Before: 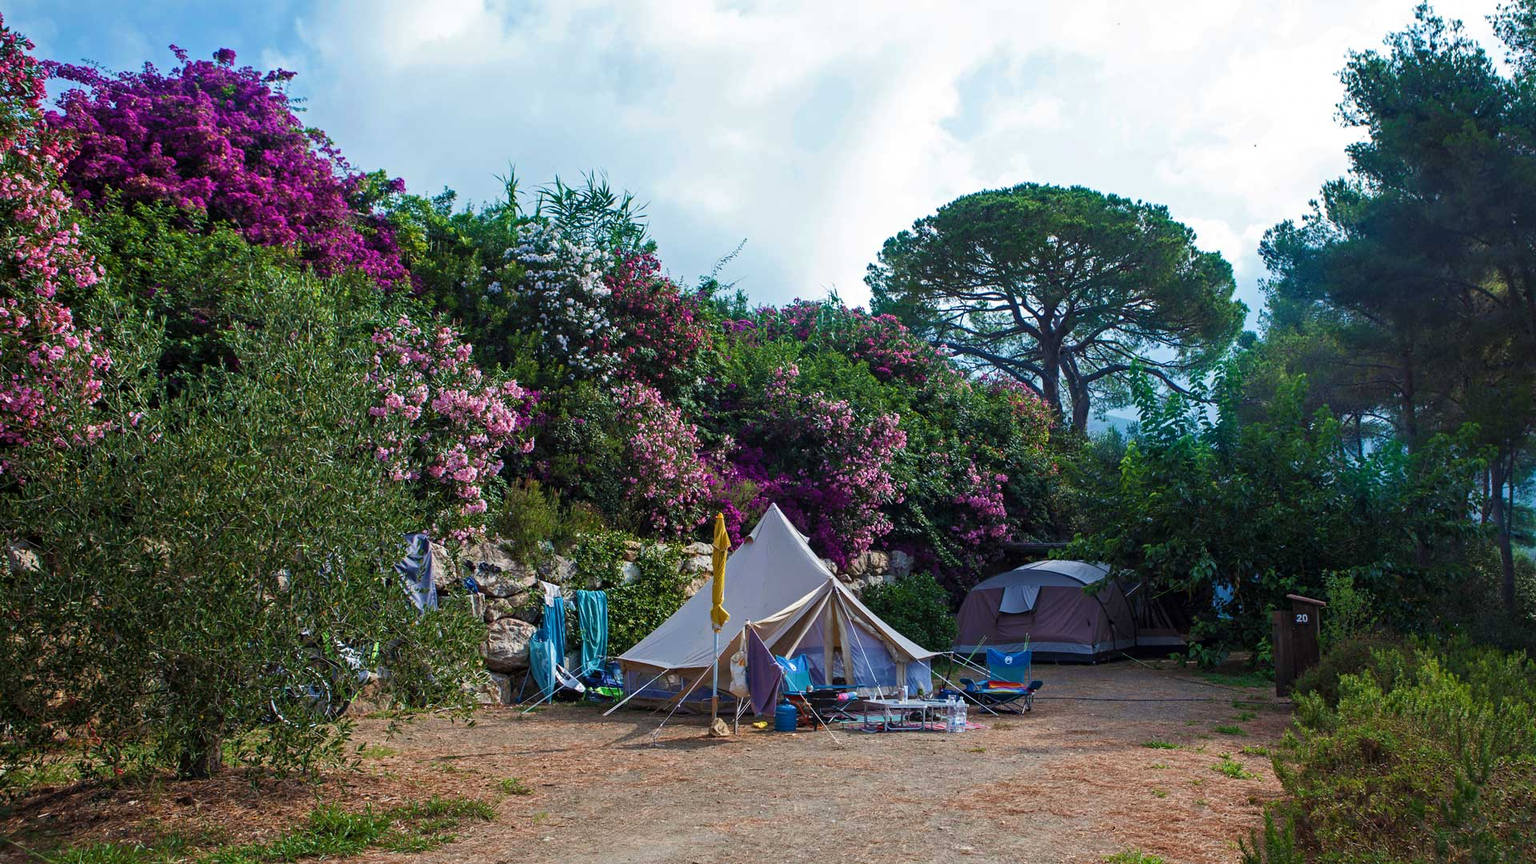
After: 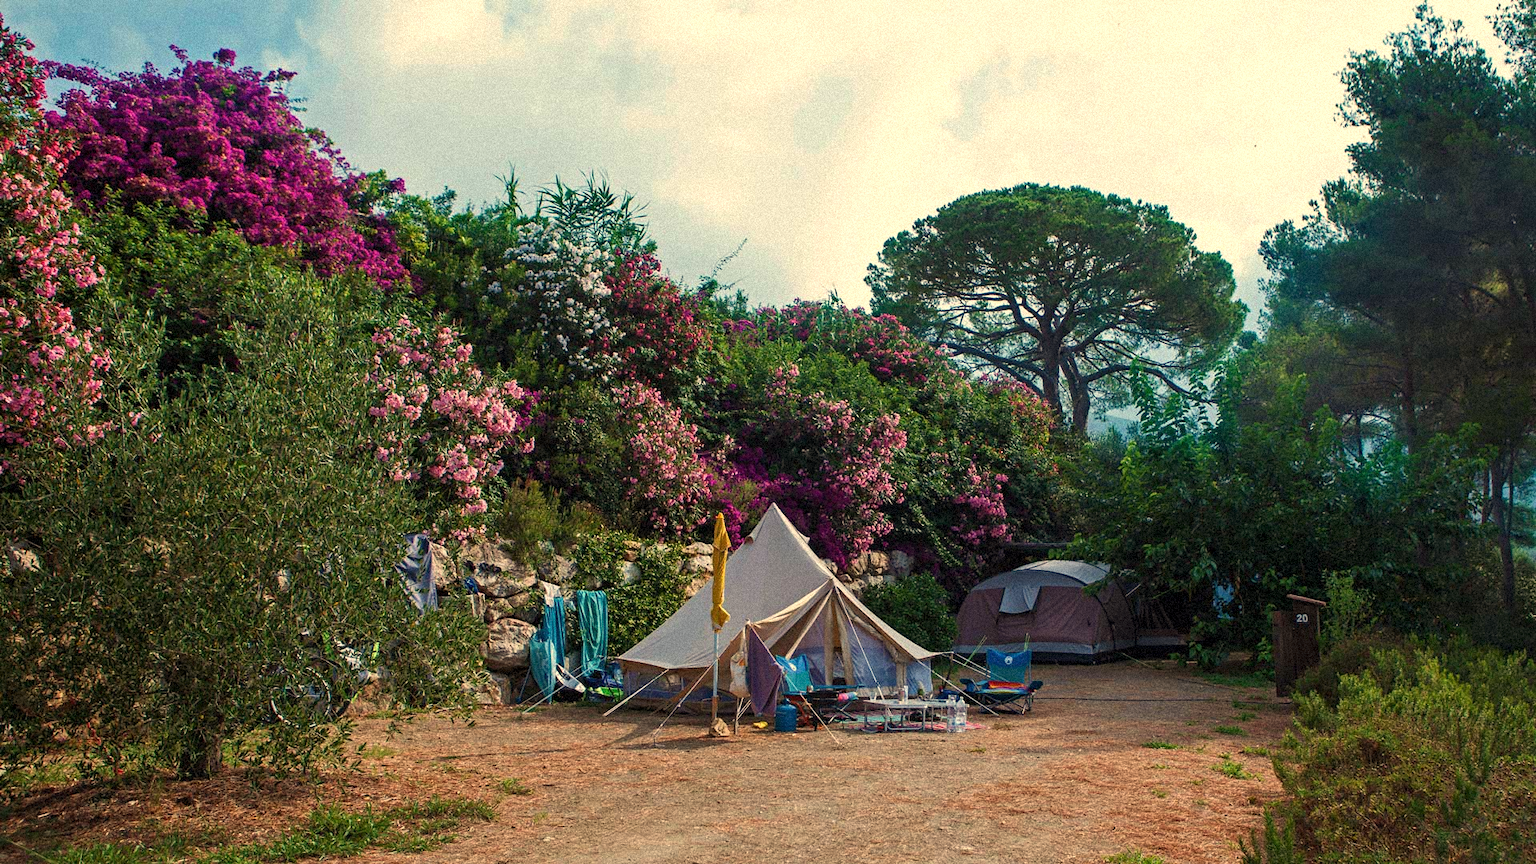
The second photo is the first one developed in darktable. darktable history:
grain: coarseness 9.38 ISO, strength 34.99%, mid-tones bias 0%
white balance: red 1.123, blue 0.83
